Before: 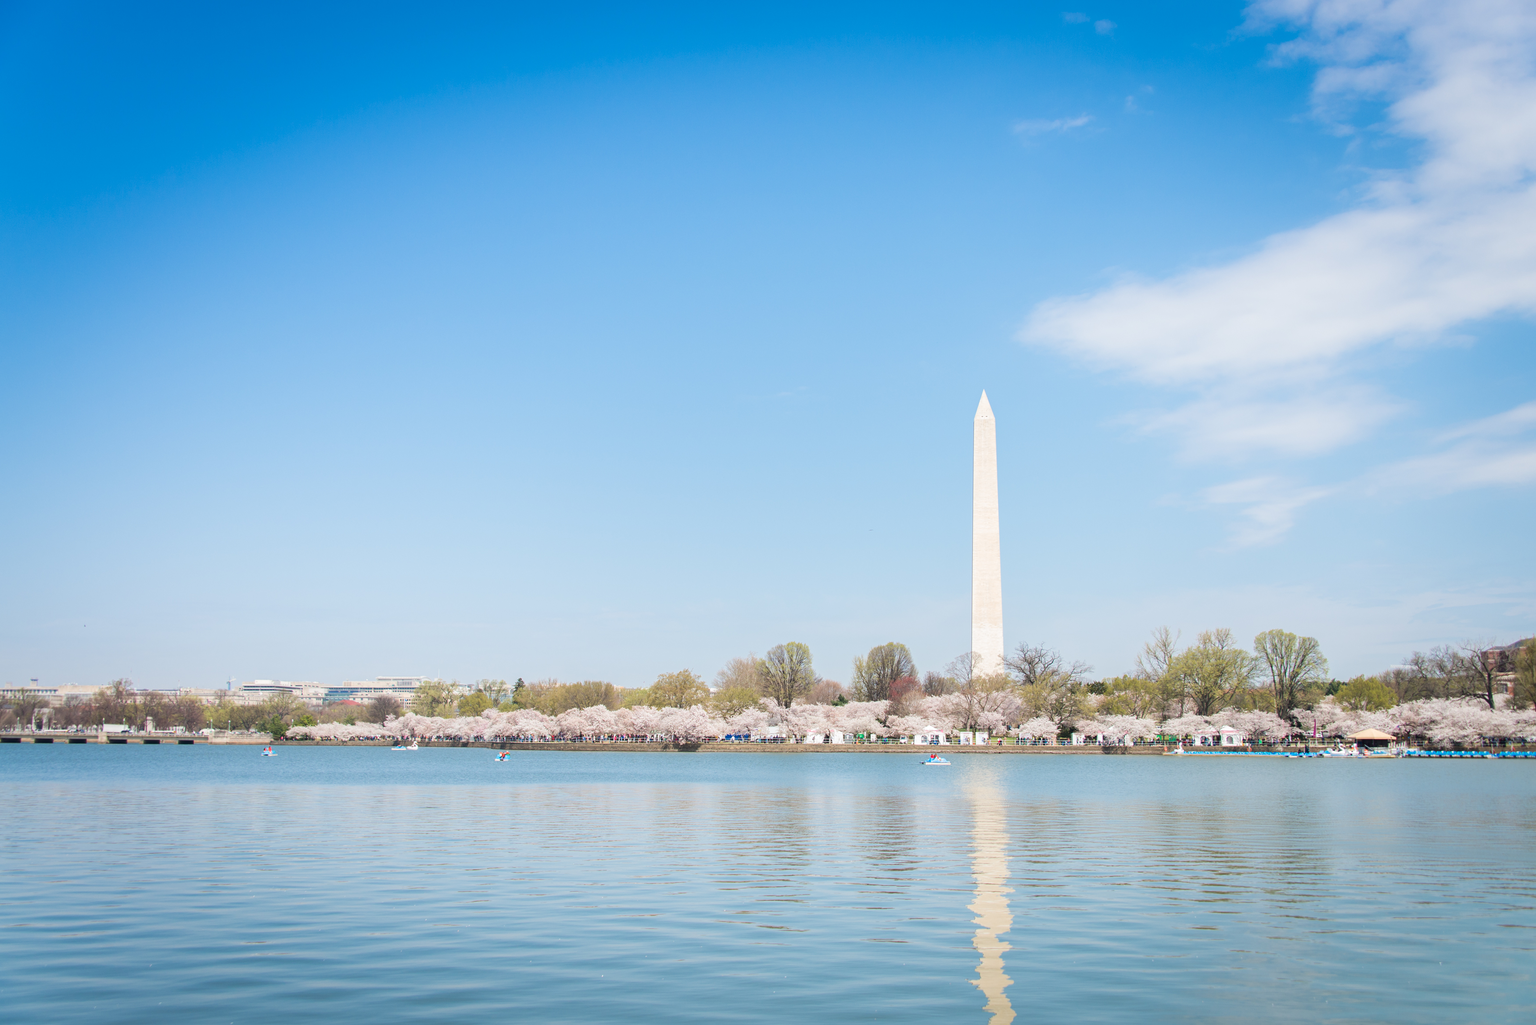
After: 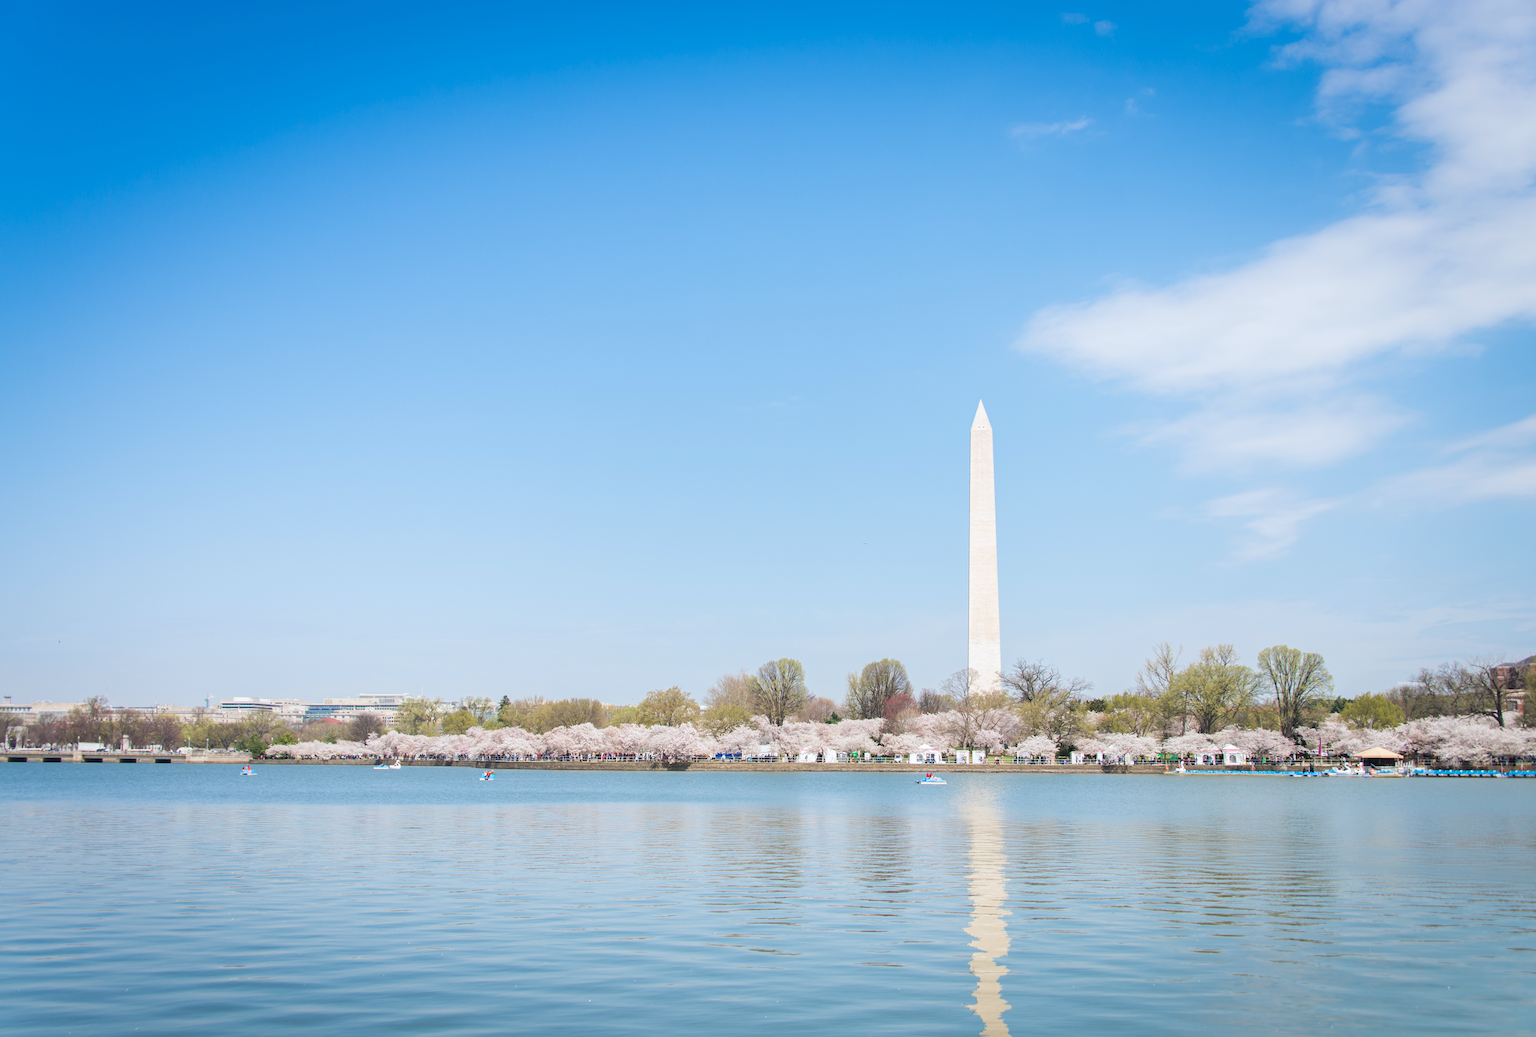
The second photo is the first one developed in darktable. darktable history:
crop and rotate: left 1.774%, right 0.633%, bottom 1.28%
white balance: red 0.988, blue 1.017
